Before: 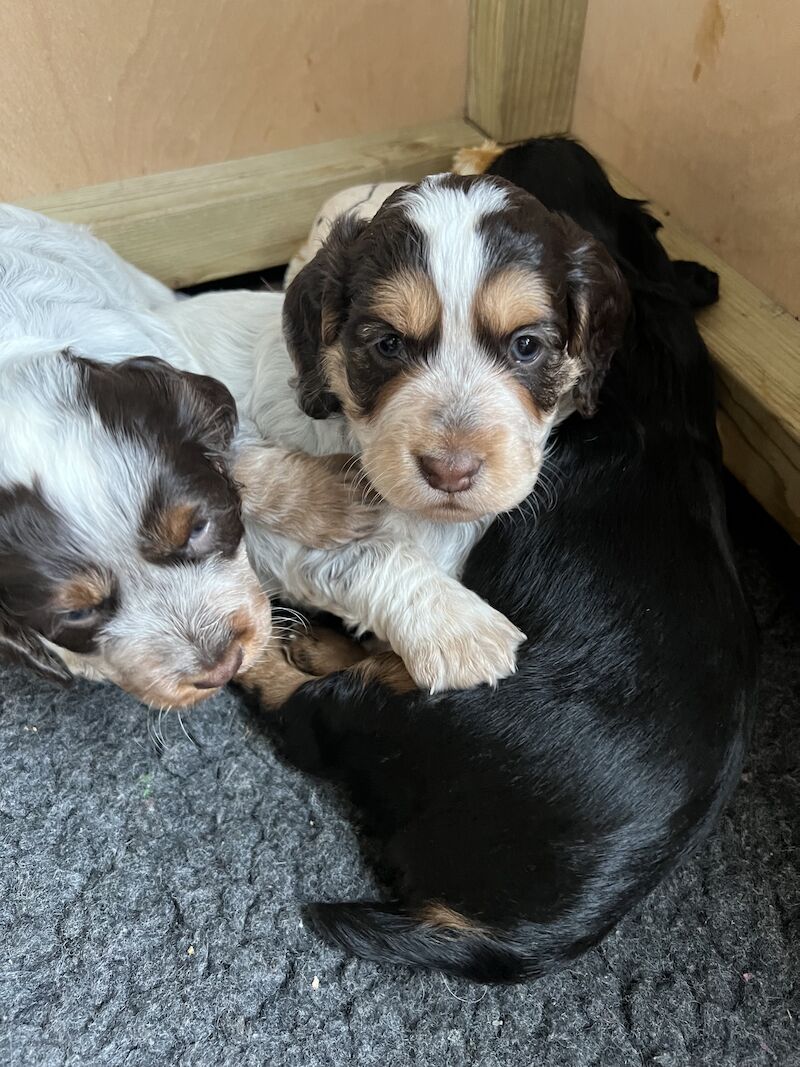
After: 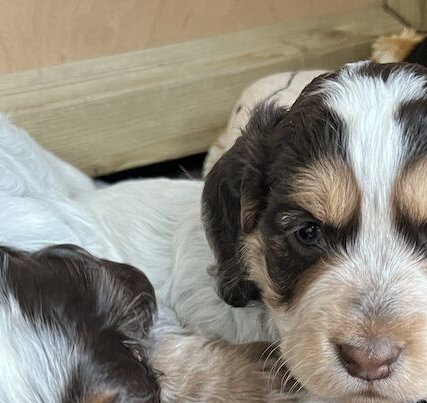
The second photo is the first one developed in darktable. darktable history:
crop: left 10.148%, top 10.551%, right 36.36%, bottom 51.616%
contrast brightness saturation: saturation -0.102
